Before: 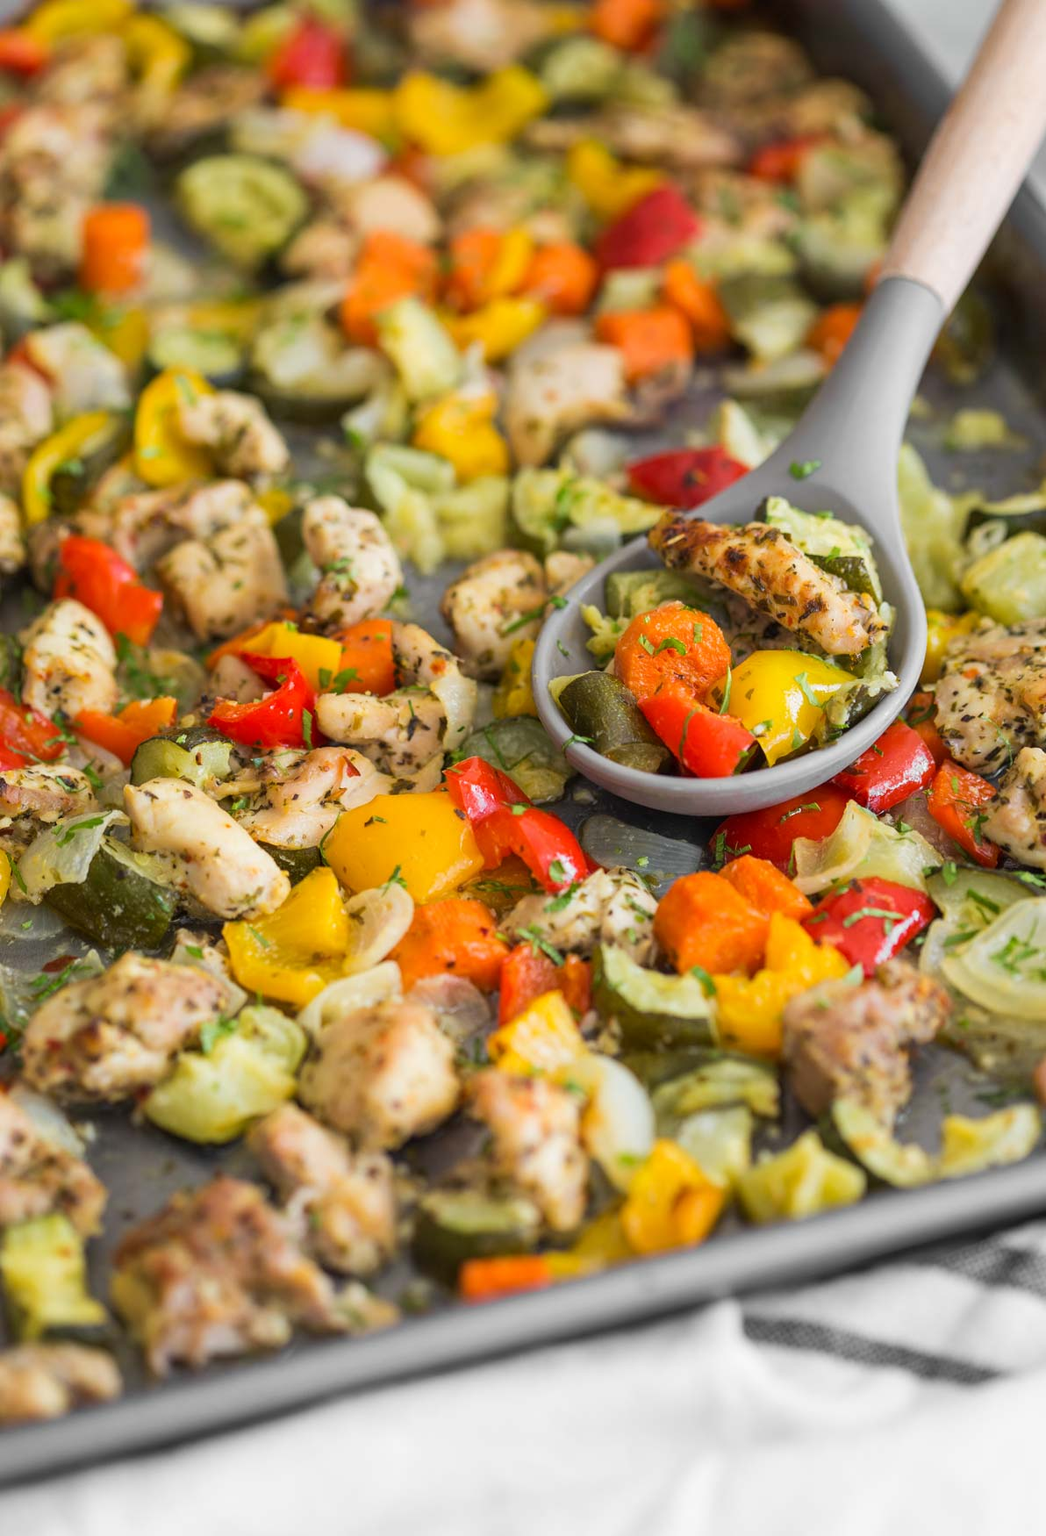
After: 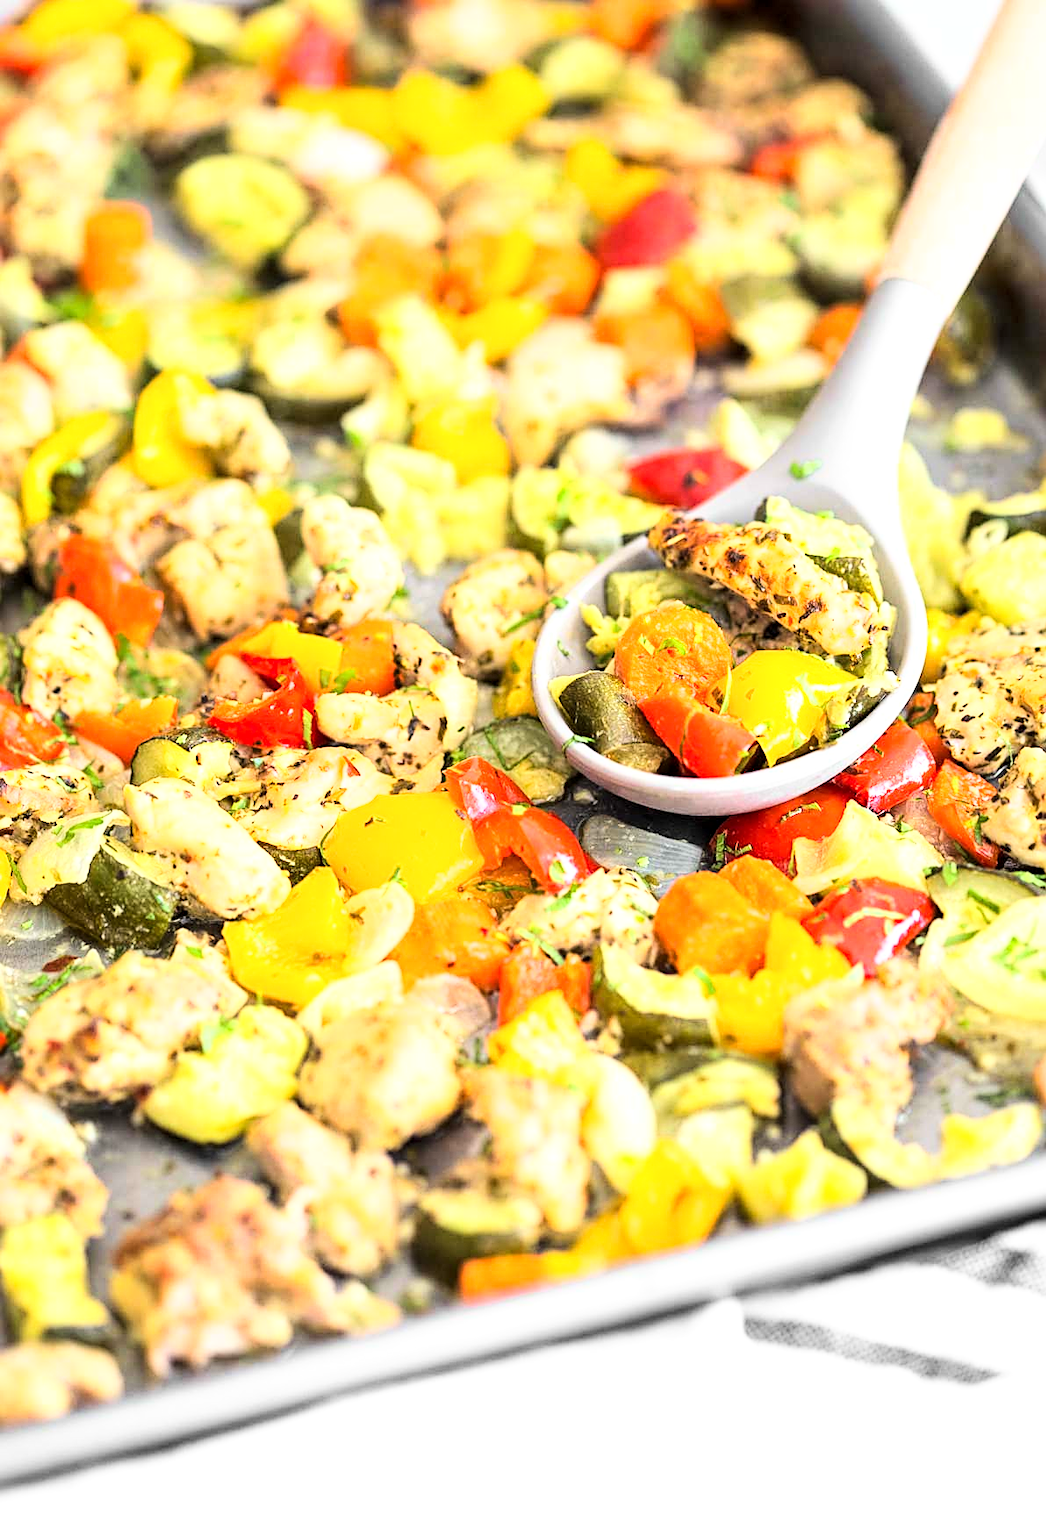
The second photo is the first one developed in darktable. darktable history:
exposure: exposure 0.561 EV, compensate highlight preservation false
local contrast: highlights 103%, shadows 102%, detail 119%, midtone range 0.2
sharpen: on, module defaults
base curve: curves: ch0 [(0, 0) (0.007, 0.004) (0.027, 0.03) (0.046, 0.07) (0.207, 0.54) (0.442, 0.872) (0.673, 0.972) (1, 1)]
